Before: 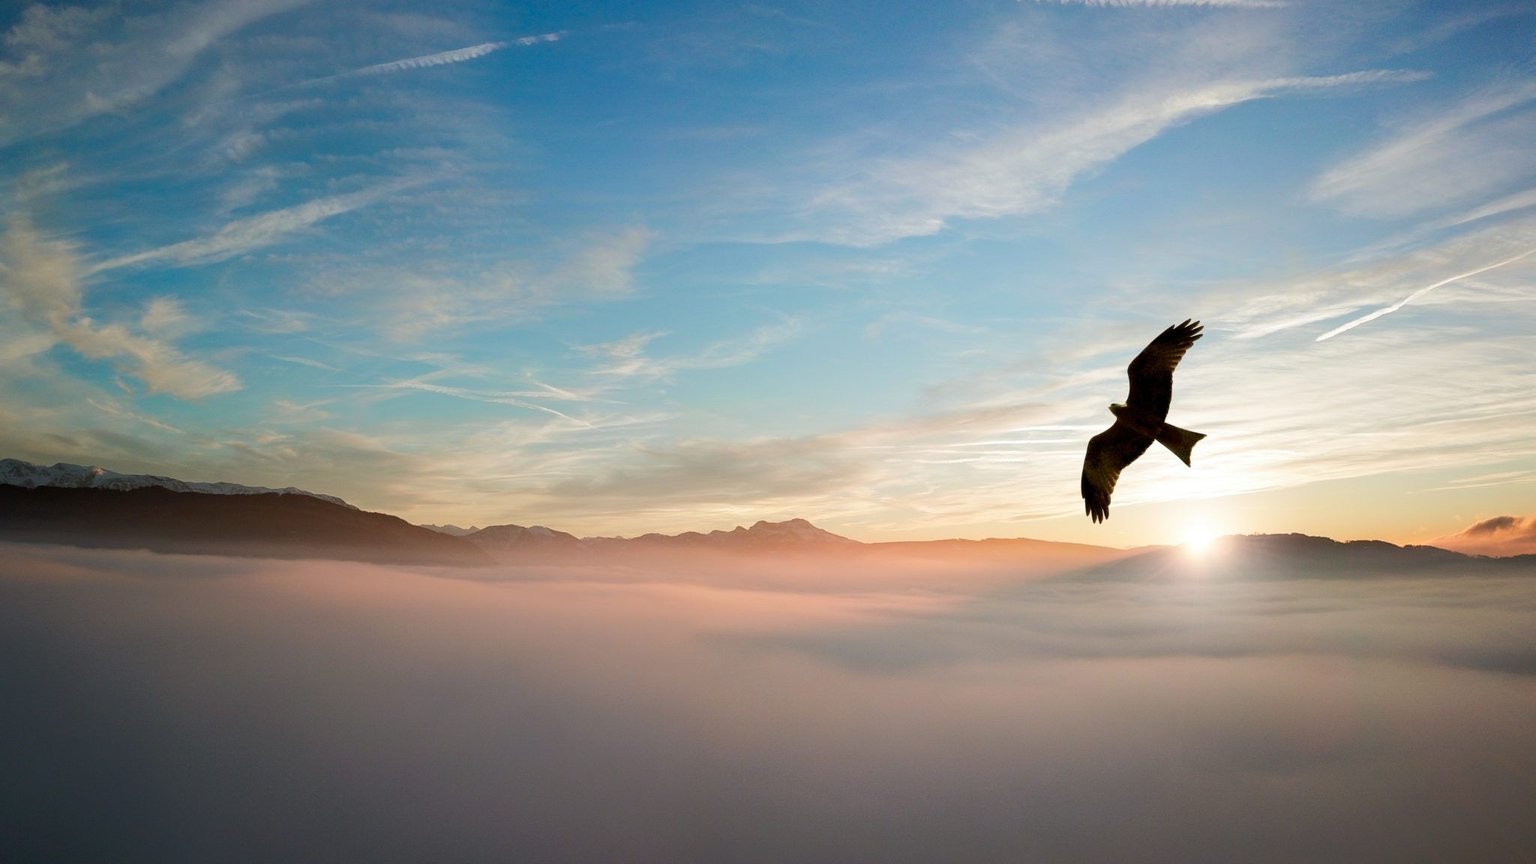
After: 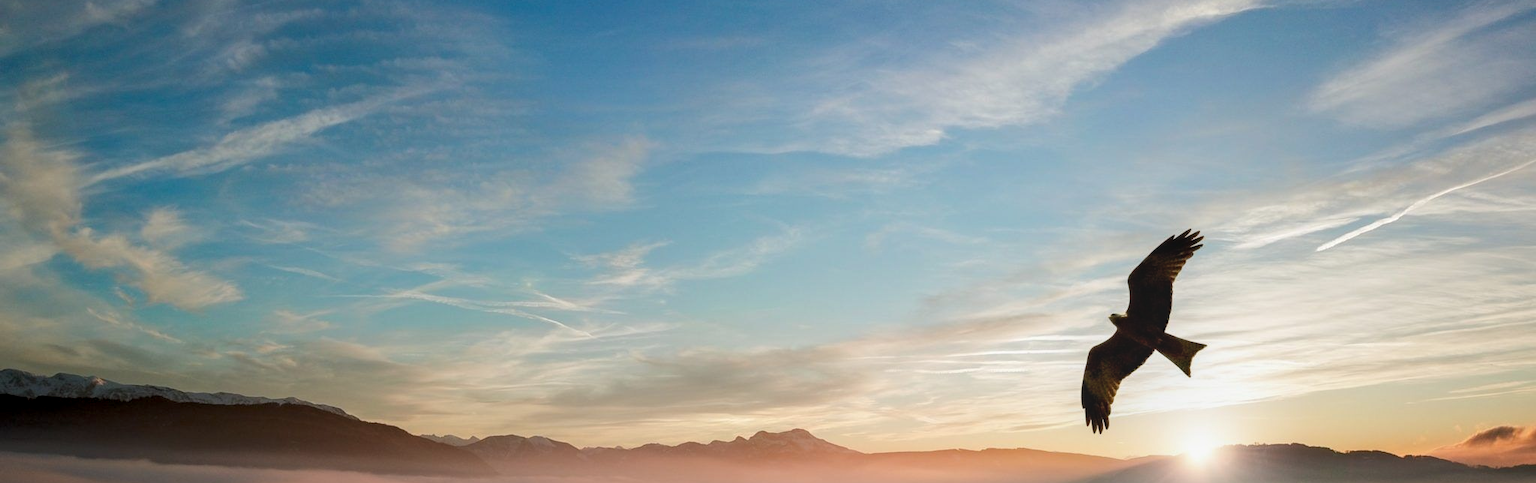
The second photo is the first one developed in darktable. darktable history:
exposure: exposure -0.156 EV, compensate highlight preservation false
crop and rotate: top 10.499%, bottom 33.498%
local contrast: on, module defaults
